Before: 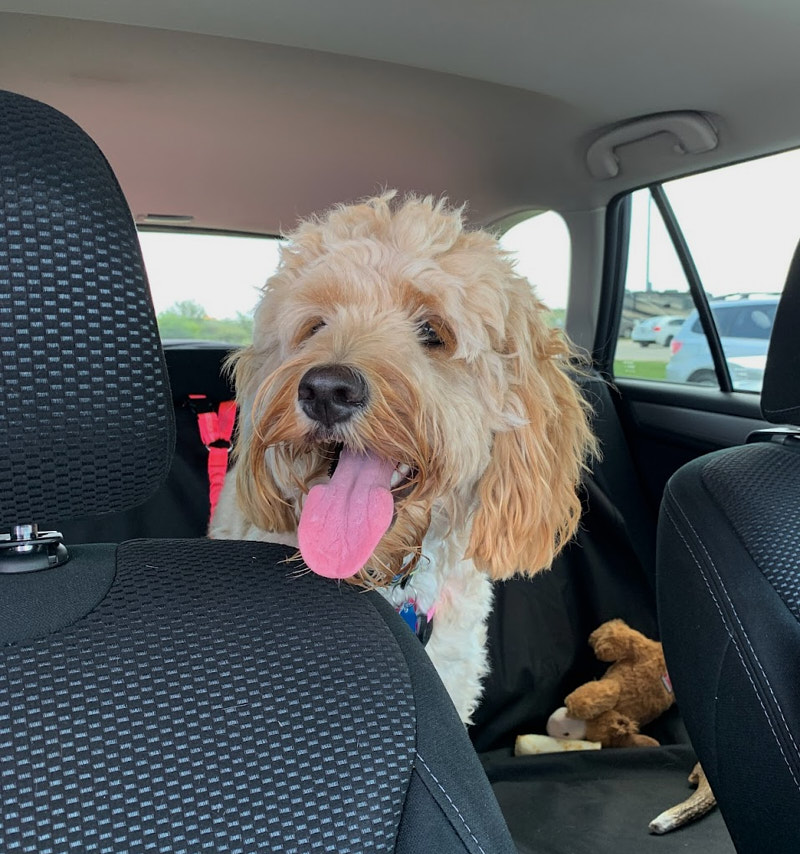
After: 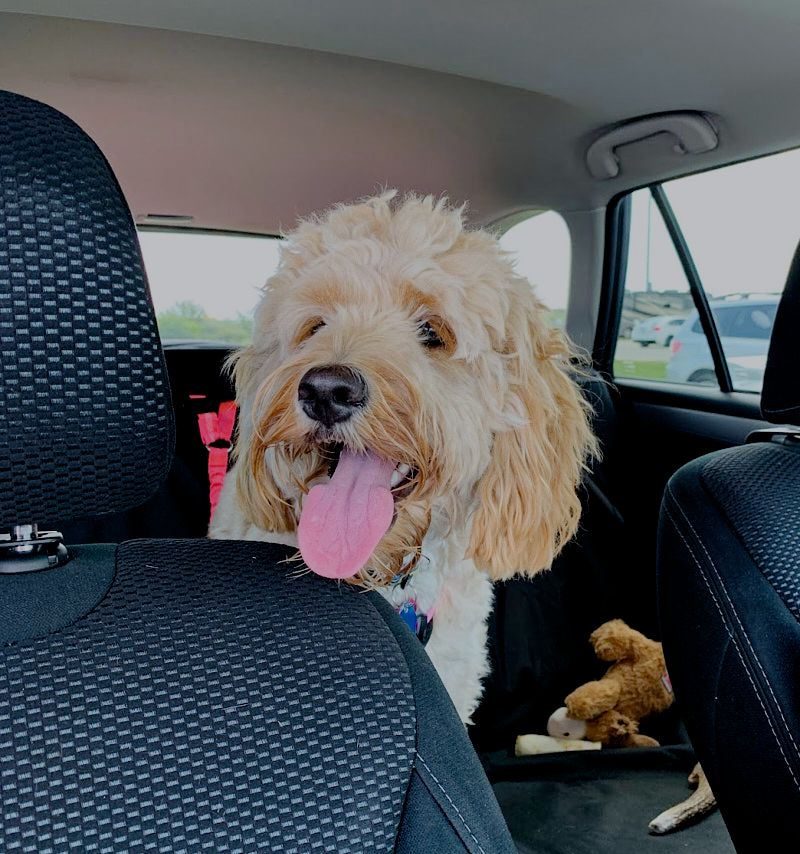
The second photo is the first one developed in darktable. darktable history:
filmic rgb: middle gray luminance 18%, black relative exposure -7.5 EV, white relative exposure 8.5 EV, threshold 6 EV, target black luminance 0%, hardness 2.23, latitude 18.37%, contrast 0.878, highlights saturation mix 5%, shadows ↔ highlights balance 10.15%, add noise in highlights 0, preserve chrominance no, color science v3 (2019), use custom middle-gray values true, iterations of high-quality reconstruction 0, contrast in highlights soft, enable highlight reconstruction true
haze removal: compatibility mode true, adaptive false
white balance: red 0.983, blue 1.036
